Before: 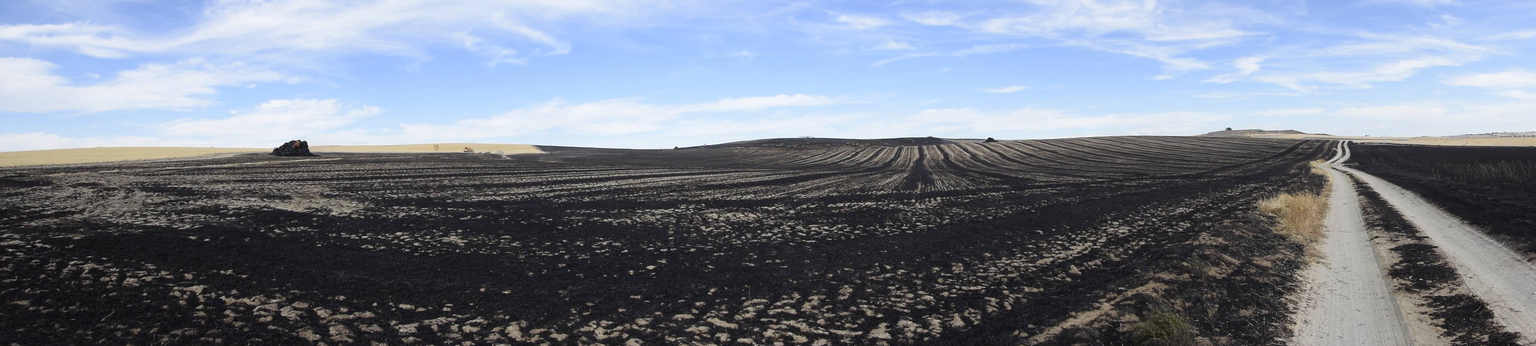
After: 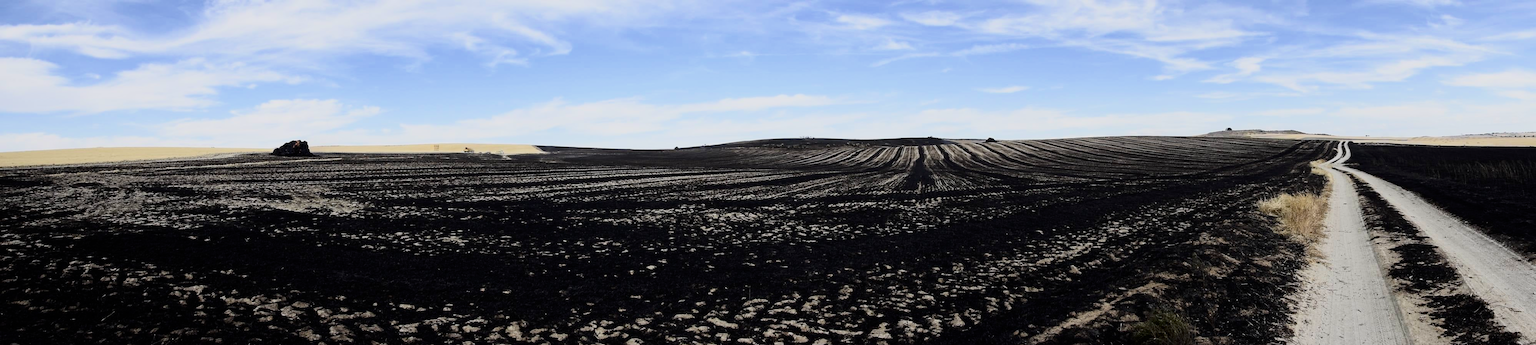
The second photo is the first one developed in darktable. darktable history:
contrast brightness saturation: contrast 0.29
filmic rgb: black relative exposure -7.24 EV, white relative exposure 5.05 EV, hardness 3.2, color science v6 (2022)
haze removal: compatibility mode true, adaptive false
